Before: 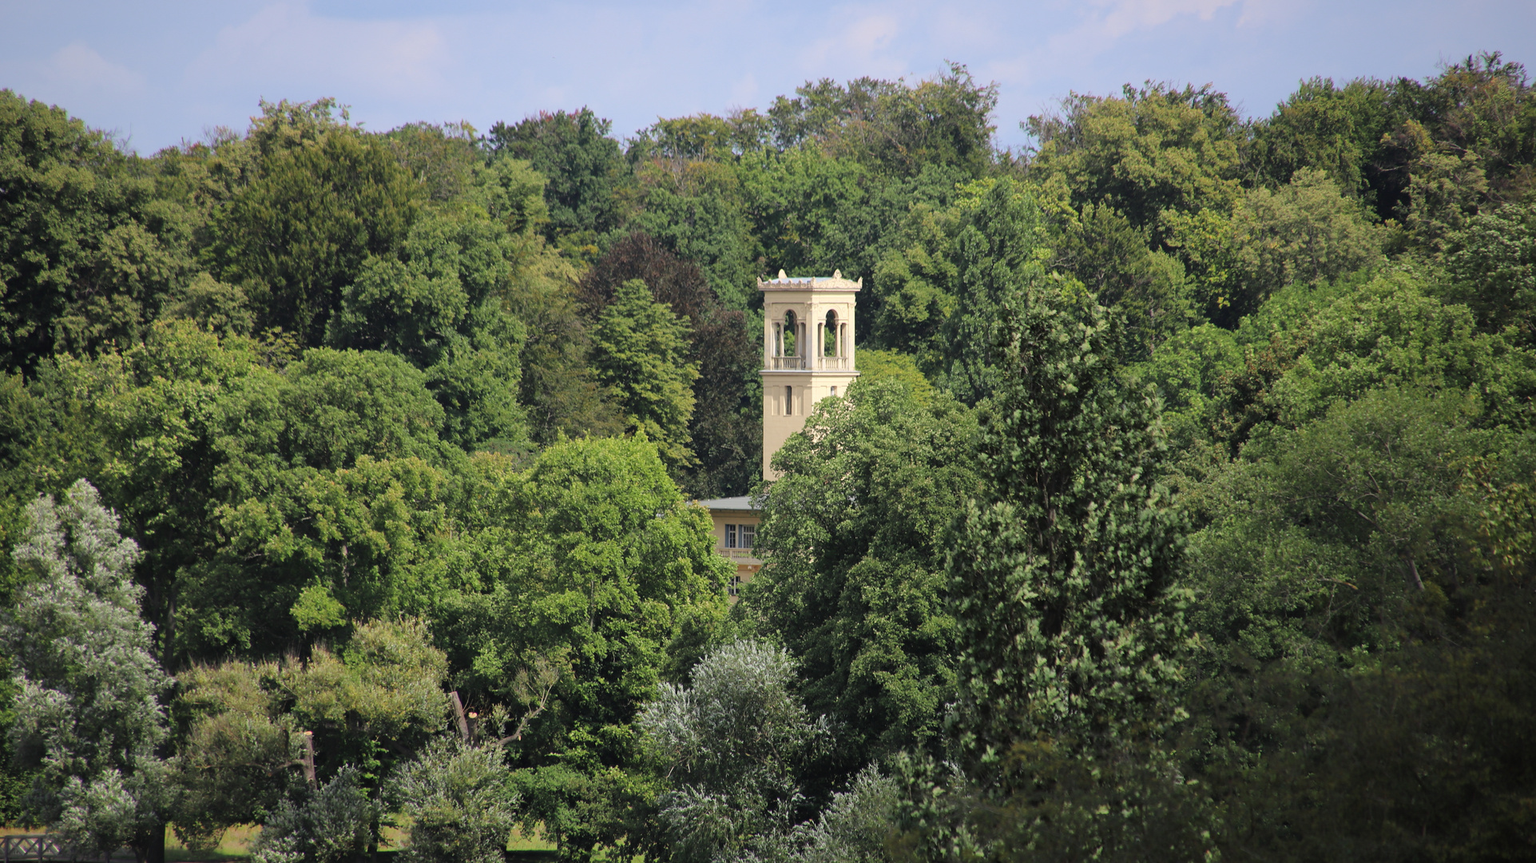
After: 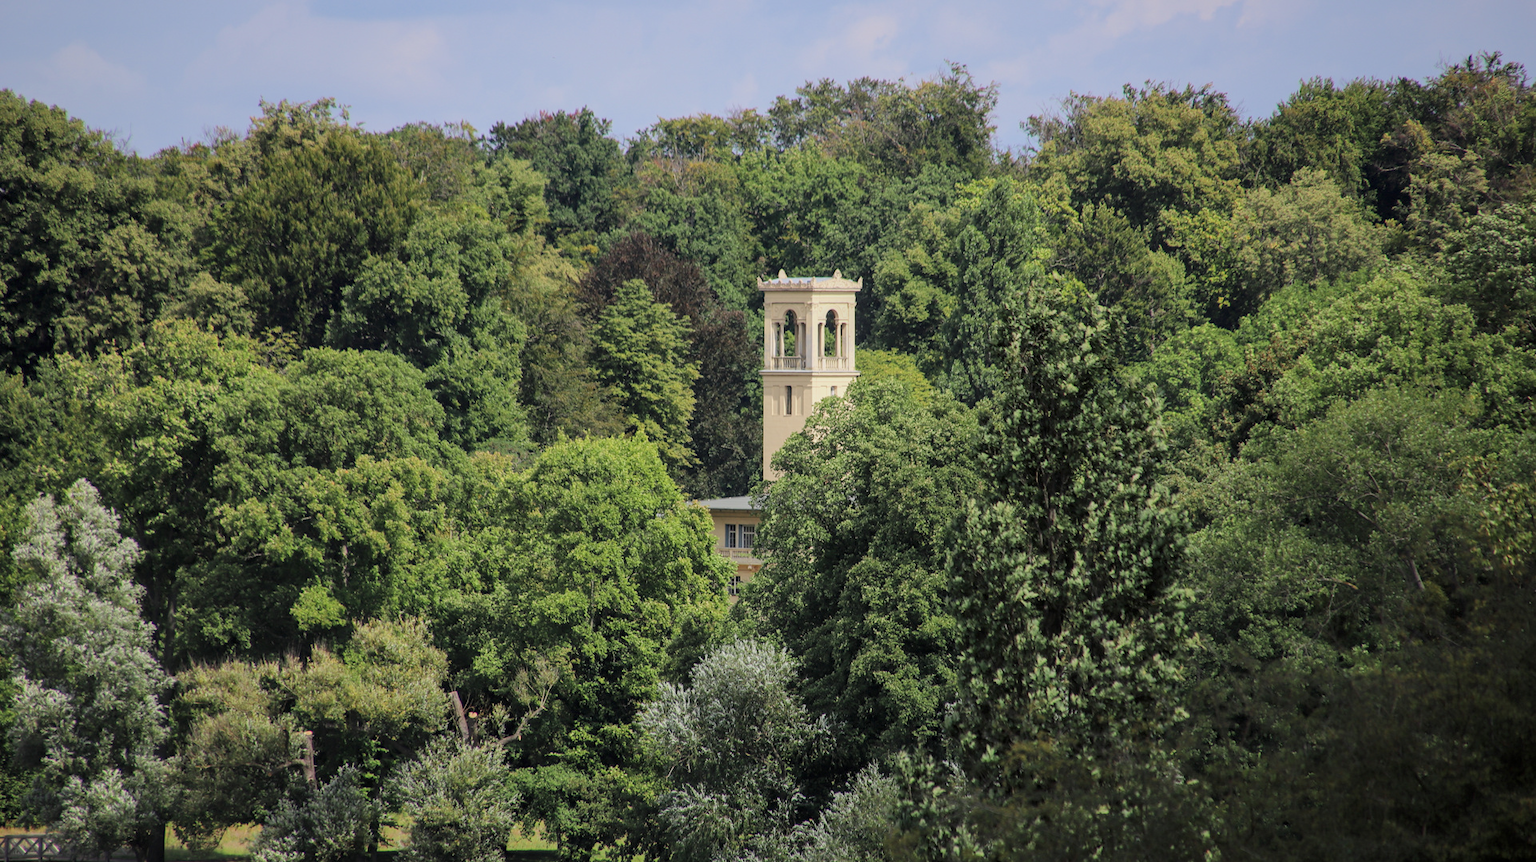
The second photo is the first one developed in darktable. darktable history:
local contrast: on, module defaults
tone equalizer: -8 EV -0.002 EV, -7 EV 0.004 EV, -6 EV -0.018 EV, -5 EV 0.013 EV, -4 EV -0.019 EV, -3 EV 0.037 EV, -2 EV -0.057 EV, -1 EV -0.294 EV, +0 EV -0.565 EV, edges refinement/feathering 500, mask exposure compensation -1.25 EV, preserve details no
